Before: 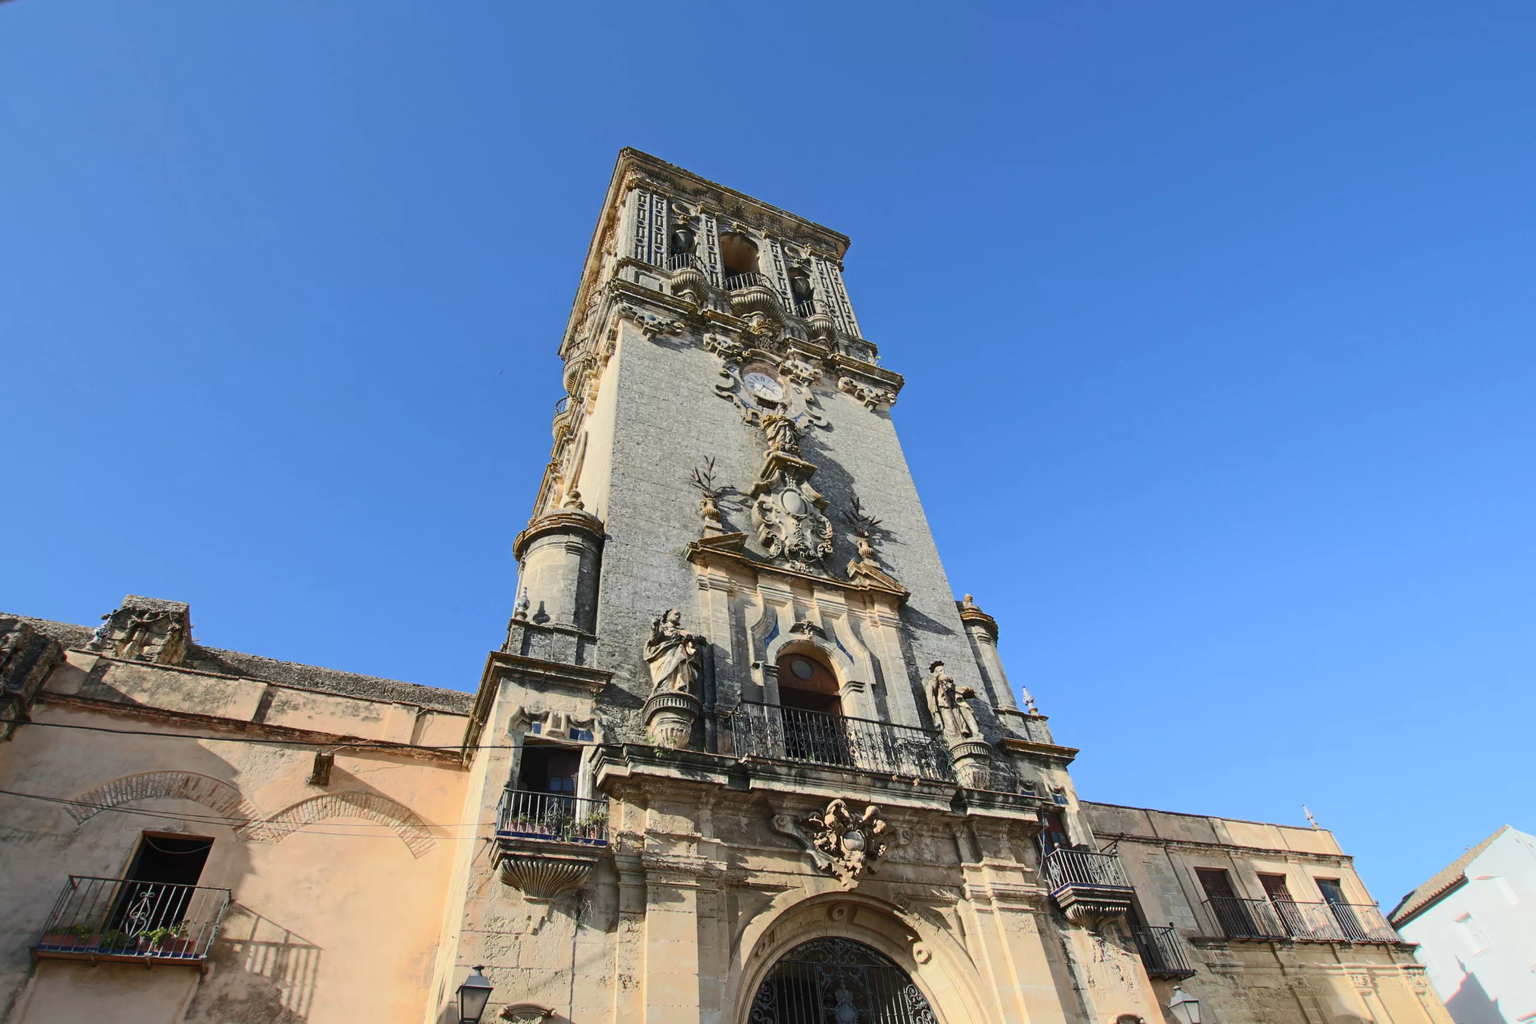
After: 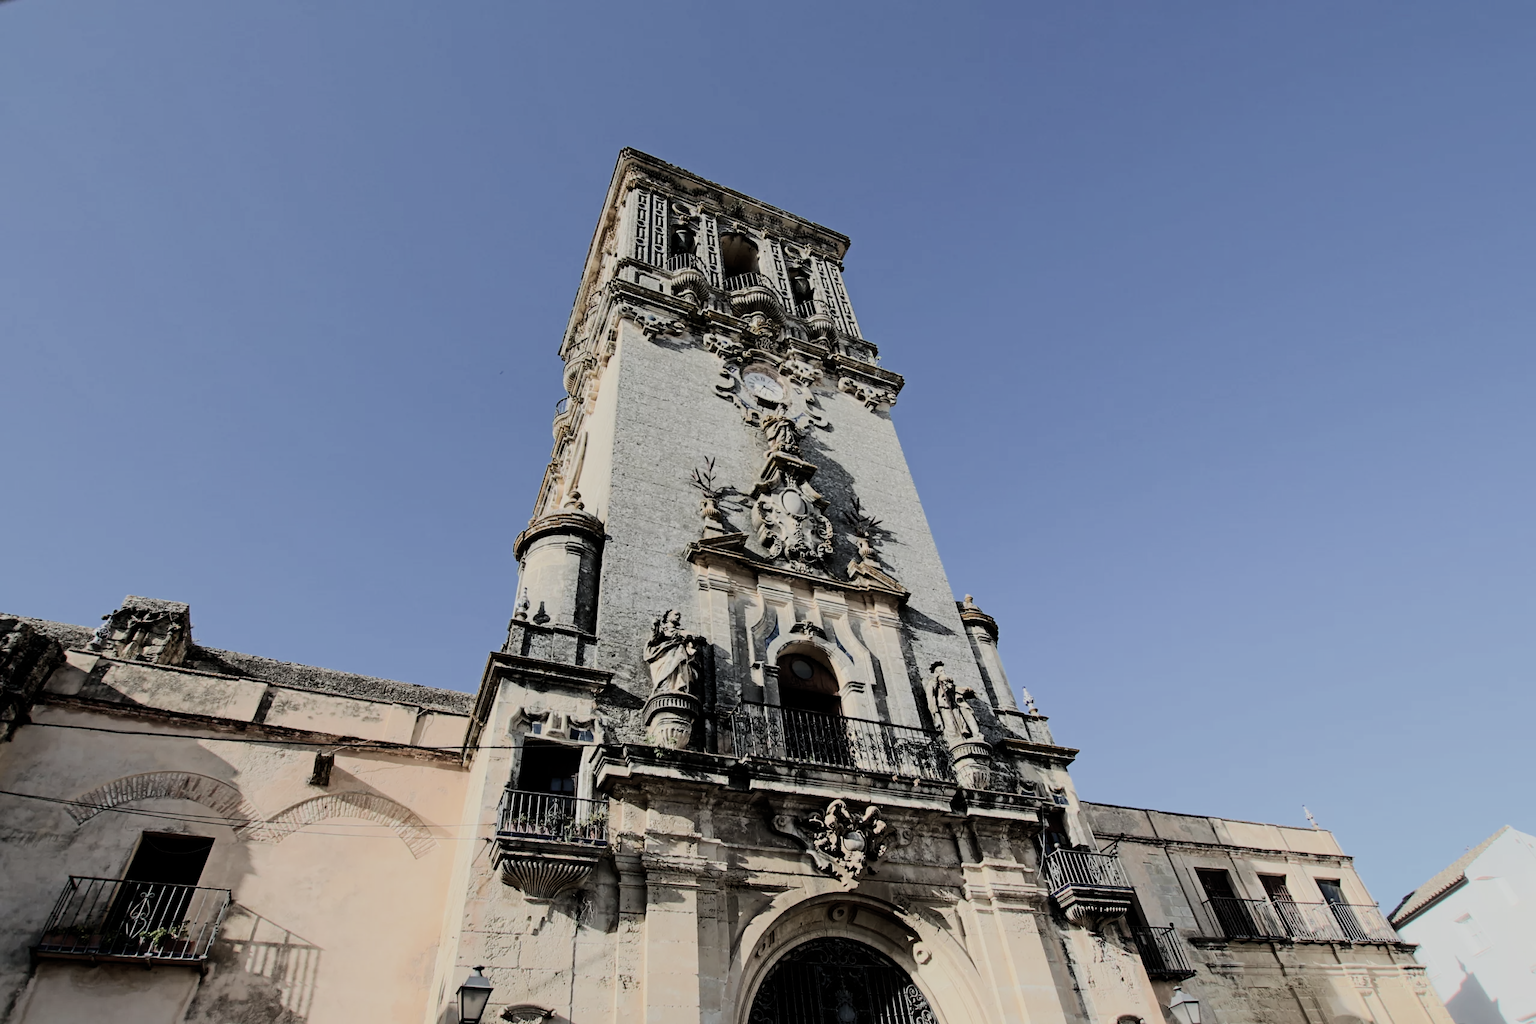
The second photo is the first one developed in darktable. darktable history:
filmic rgb: black relative exposure -4.16 EV, white relative exposure 5.11 EV, hardness 2.12, contrast 1.18
contrast brightness saturation: contrast 0.098, saturation -0.377
